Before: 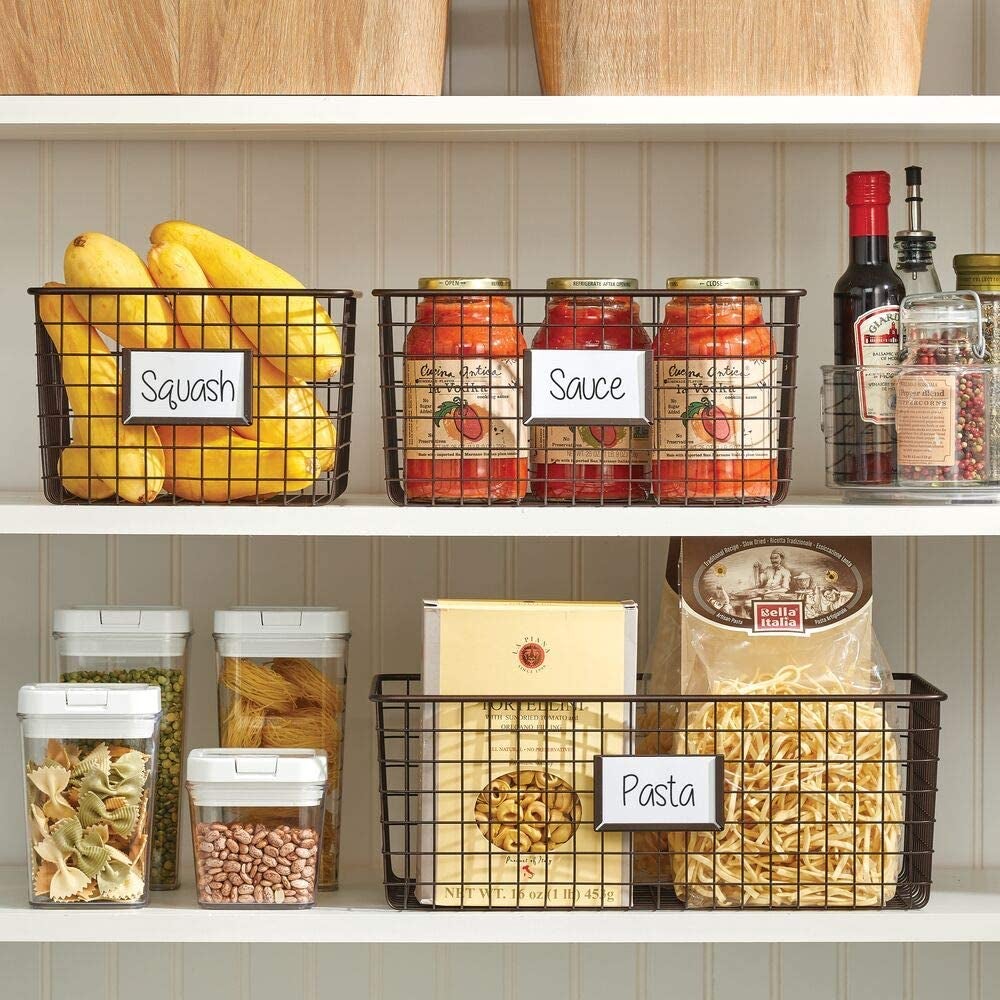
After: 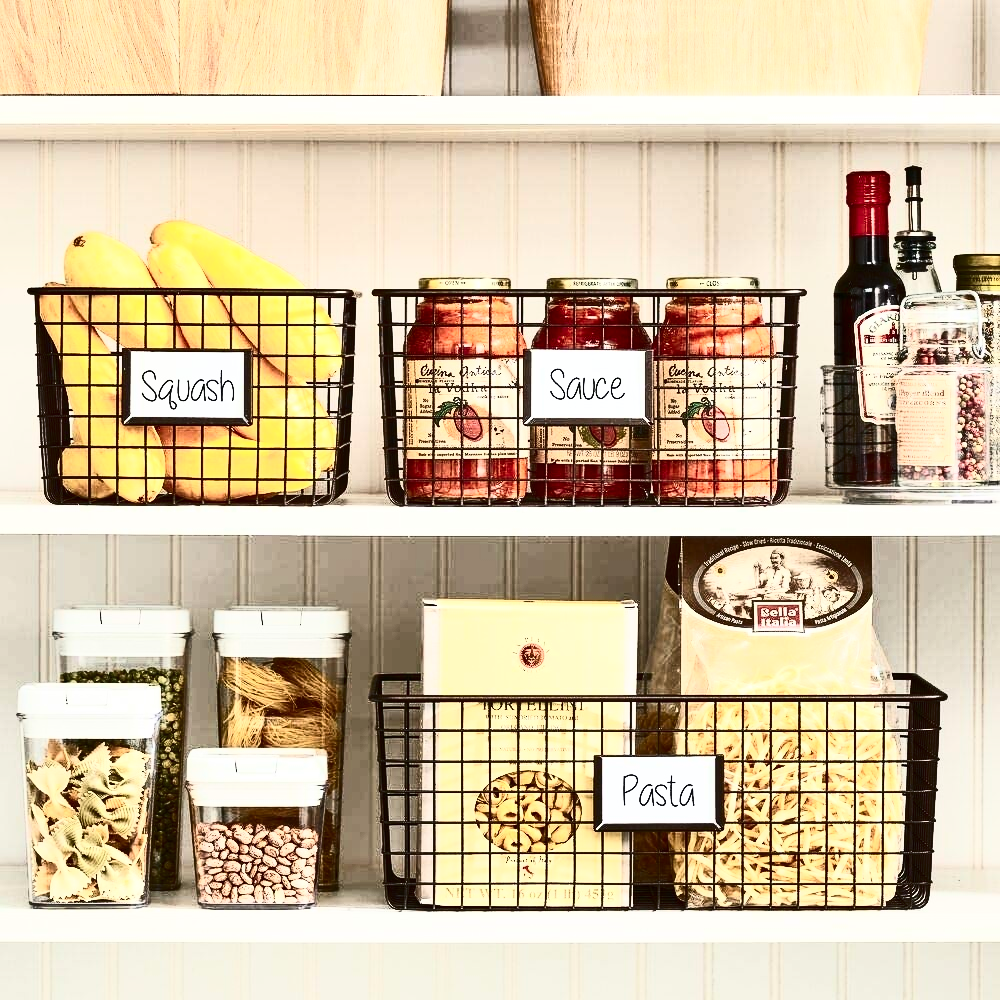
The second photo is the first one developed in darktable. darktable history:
contrast brightness saturation: contrast 0.946, brightness 0.196
